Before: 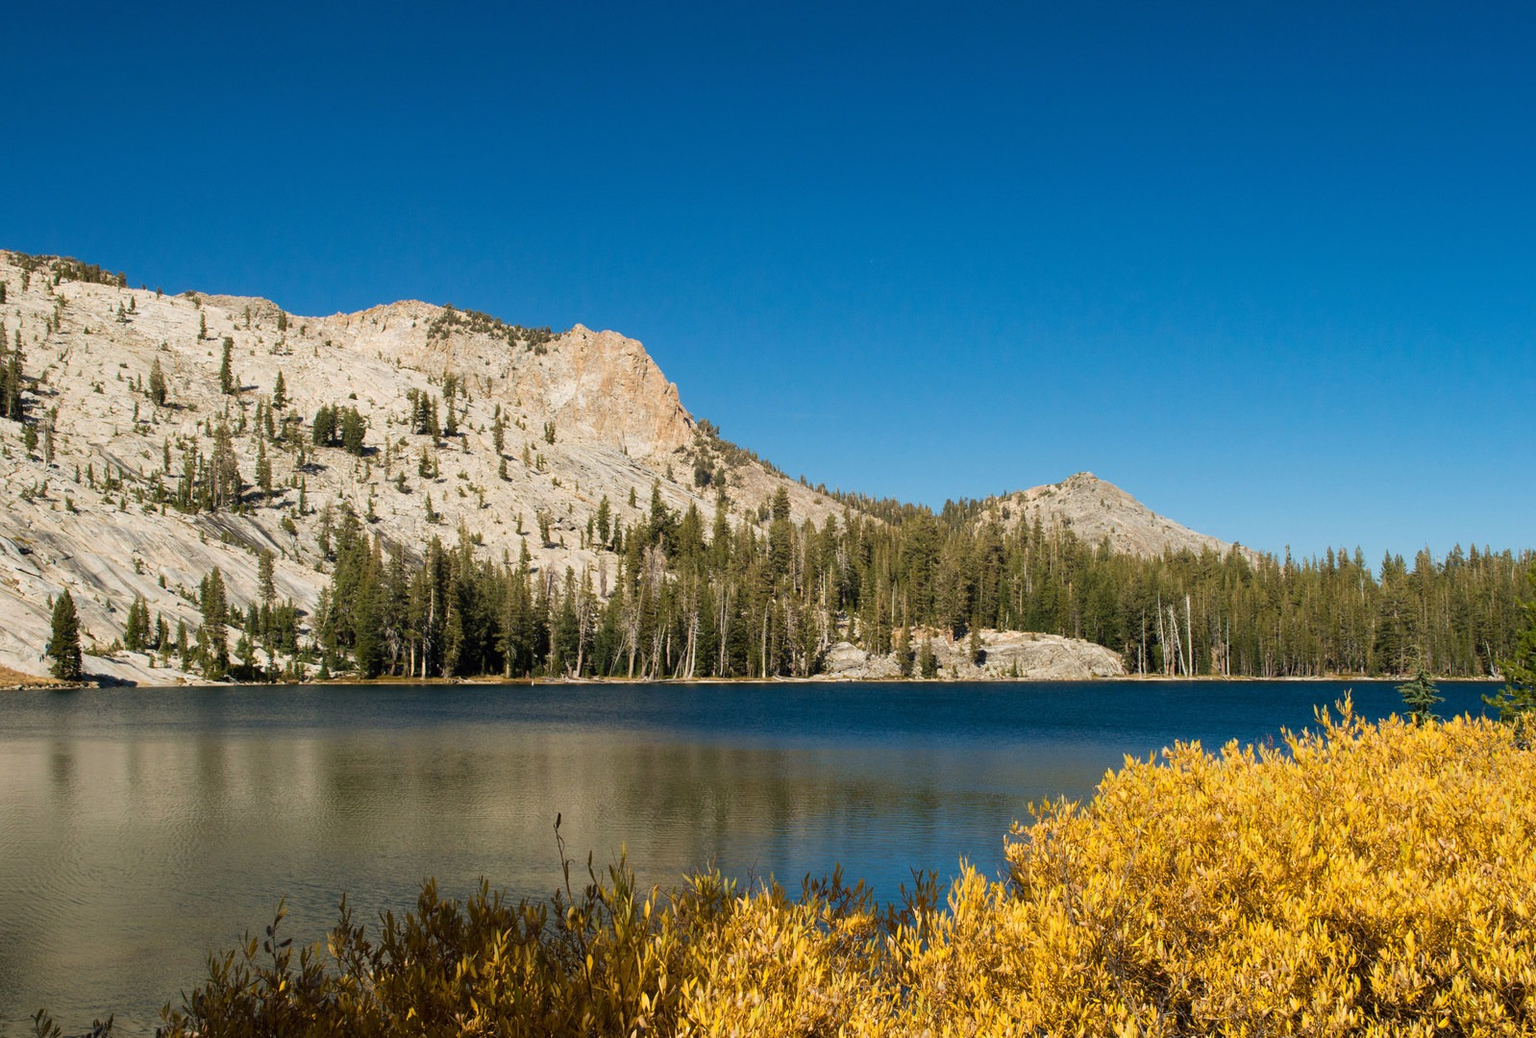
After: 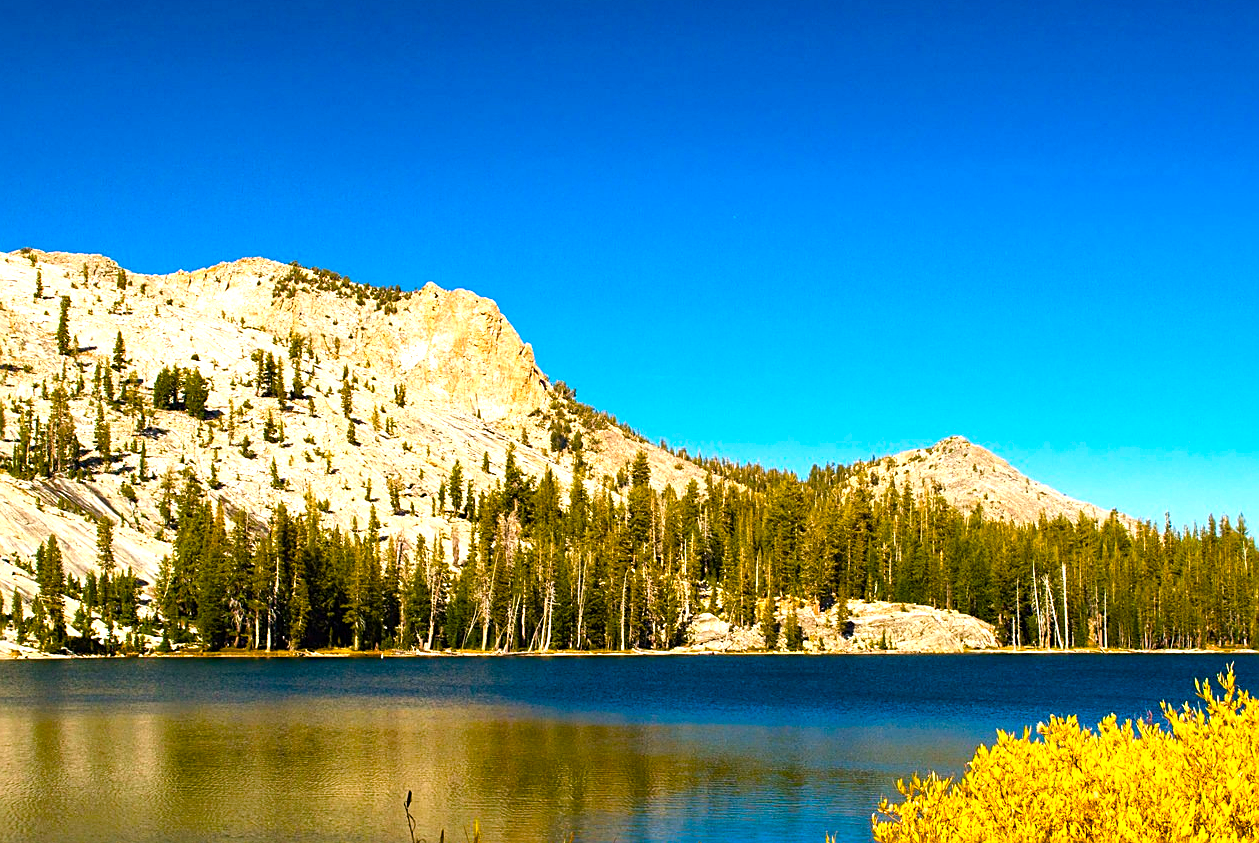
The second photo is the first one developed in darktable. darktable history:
color balance rgb: linear chroma grading › global chroma 25%, perceptual saturation grading › global saturation 45%, perceptual saturation grading › highlights -50%, perceptual saturation grading › shadows 30%, perceptual brilliance grading › global brilliance 18%, global vibrance 40%
crop and rotate: left 10.77%, top 5.1%, right 10.41%, bottom 16.76%
tone equalizer: -8 EV -0.417 EV, -7 EV -0.389 EV, -6 EV -0.333 EV, -5 EV -0.222 EV, -3 EV 0.222 EV, -2 EV 0.333 EV, -1 EV 0.389 EV, +0 EV 0.417 EV, edges refinement/feathering 500, mask exposure compensation -1.57 EV, preserve details no
sharpen: on, module defaults
color correction: highlights a* 5.81, highlights b* 4.84
